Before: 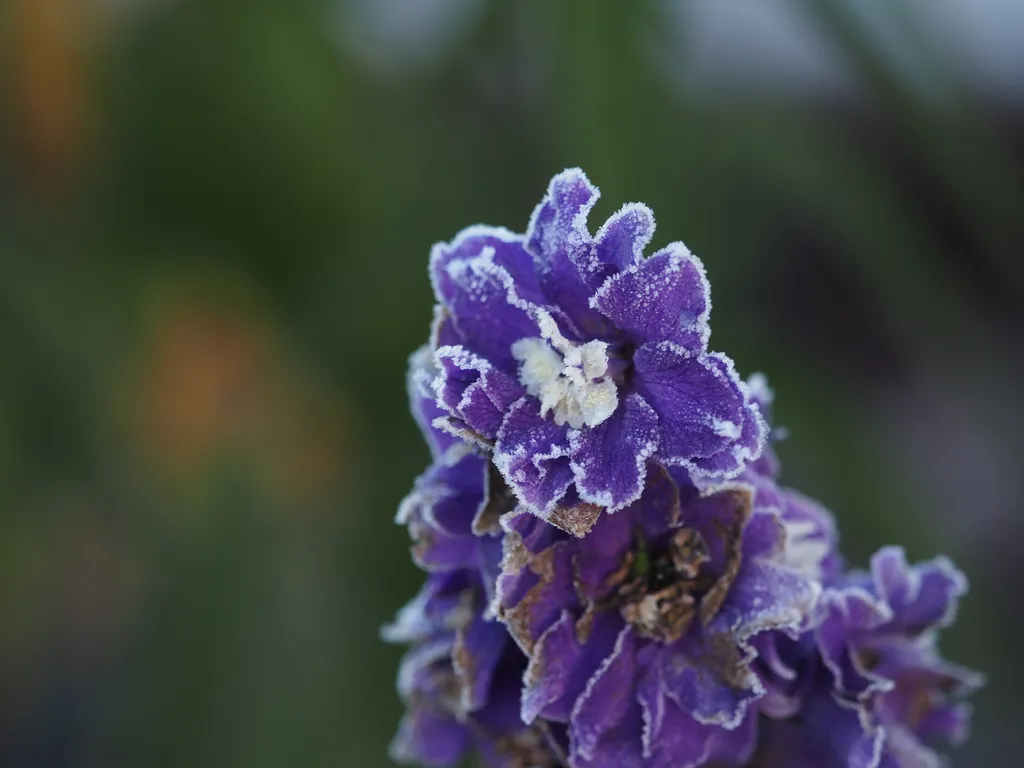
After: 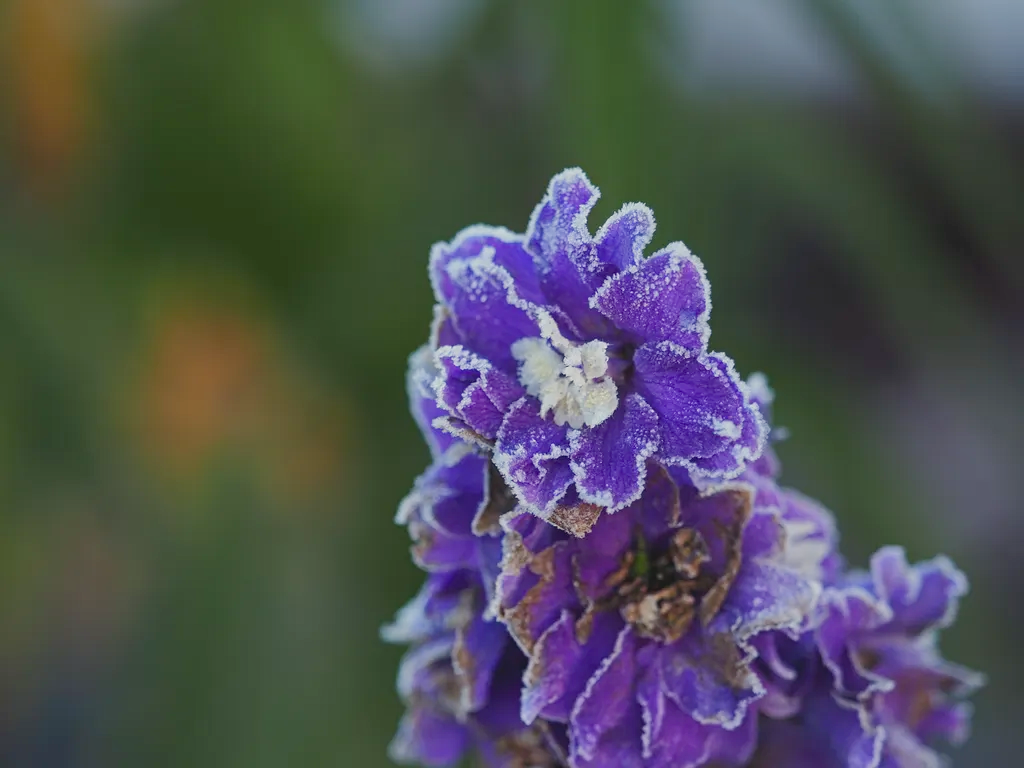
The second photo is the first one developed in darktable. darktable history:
contrast equalizer: y [[0.439, 0.44, 0.442, 0.457, 0.493, 0.498], [0.5 ×6], [0.5 ×6], [0 ×6], [0 ×6]]
shadows and highlights: white point adjustment 1.06, soften with gaussian
color balance rgb: highlights gain › luminance 6.489%, highlights gain › chroma 2.594%, highlights gain › hue 87.42°, linear chroma grading › global chroma 14.725%, perceptual saturation grading › global saturation -10.44%, perceptual saturation grading › highlights -26.476%, perceptual saturation grading › shadows 21.011%
